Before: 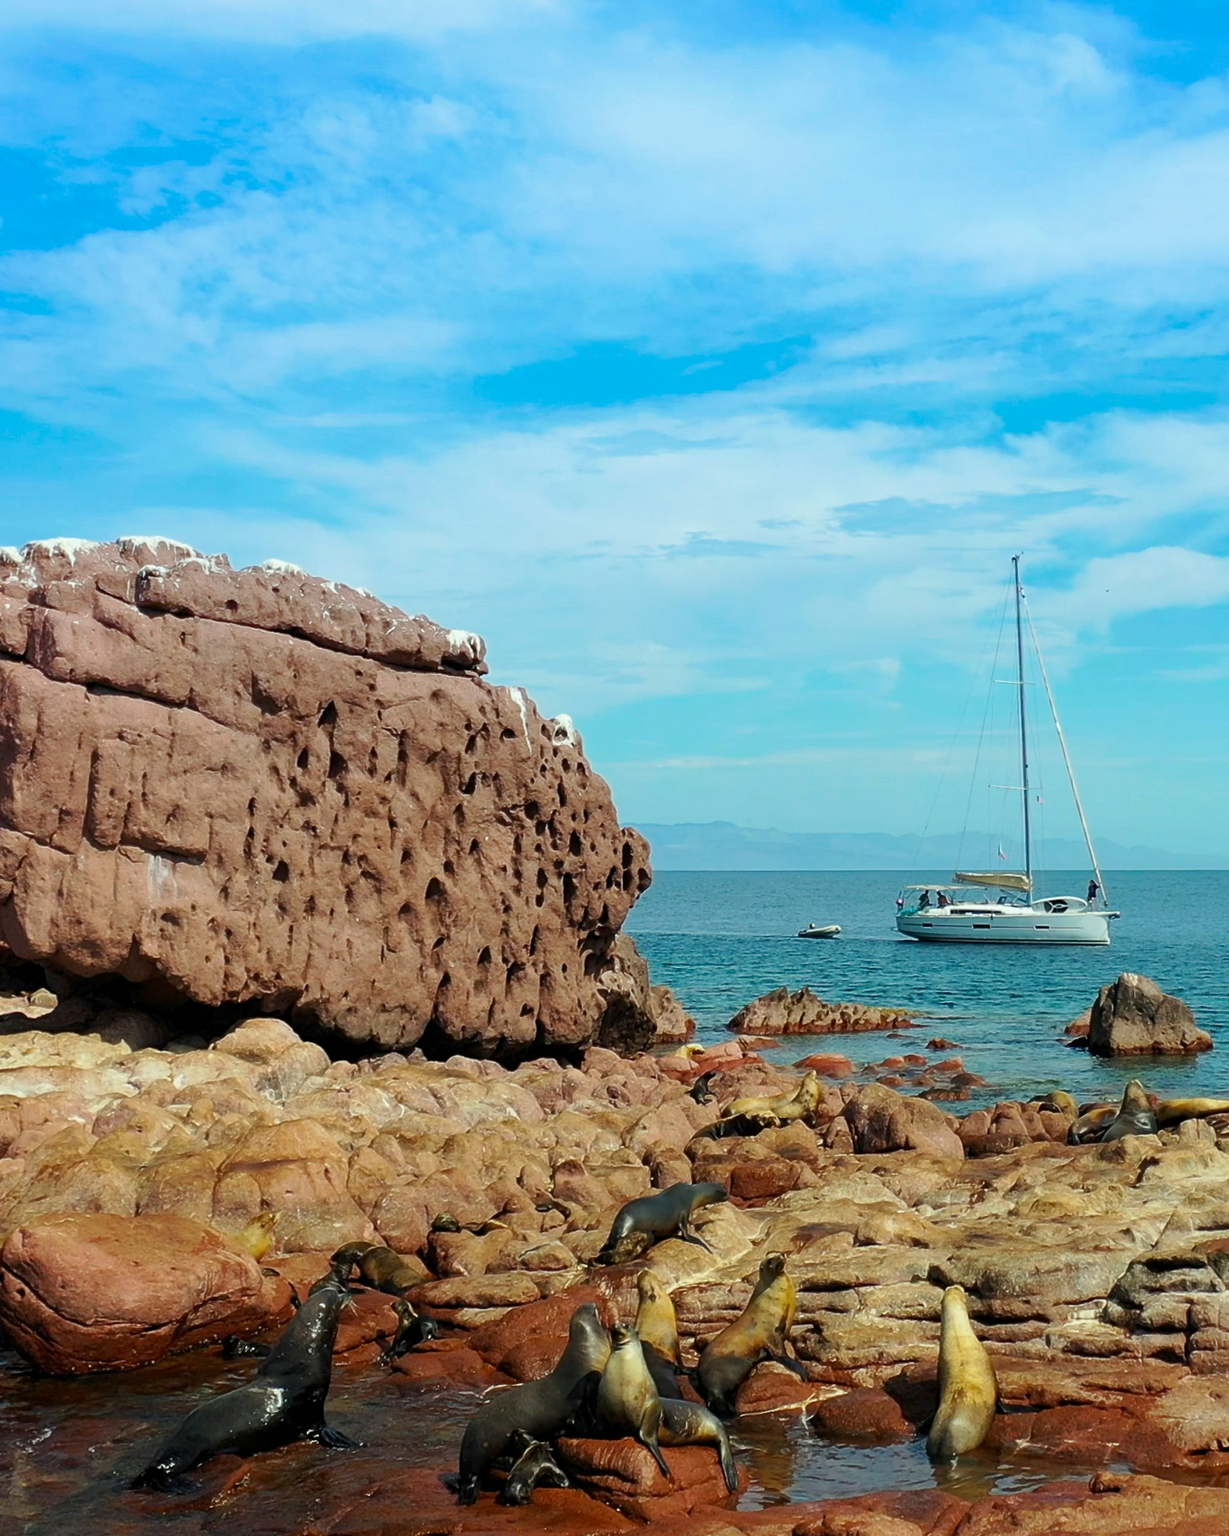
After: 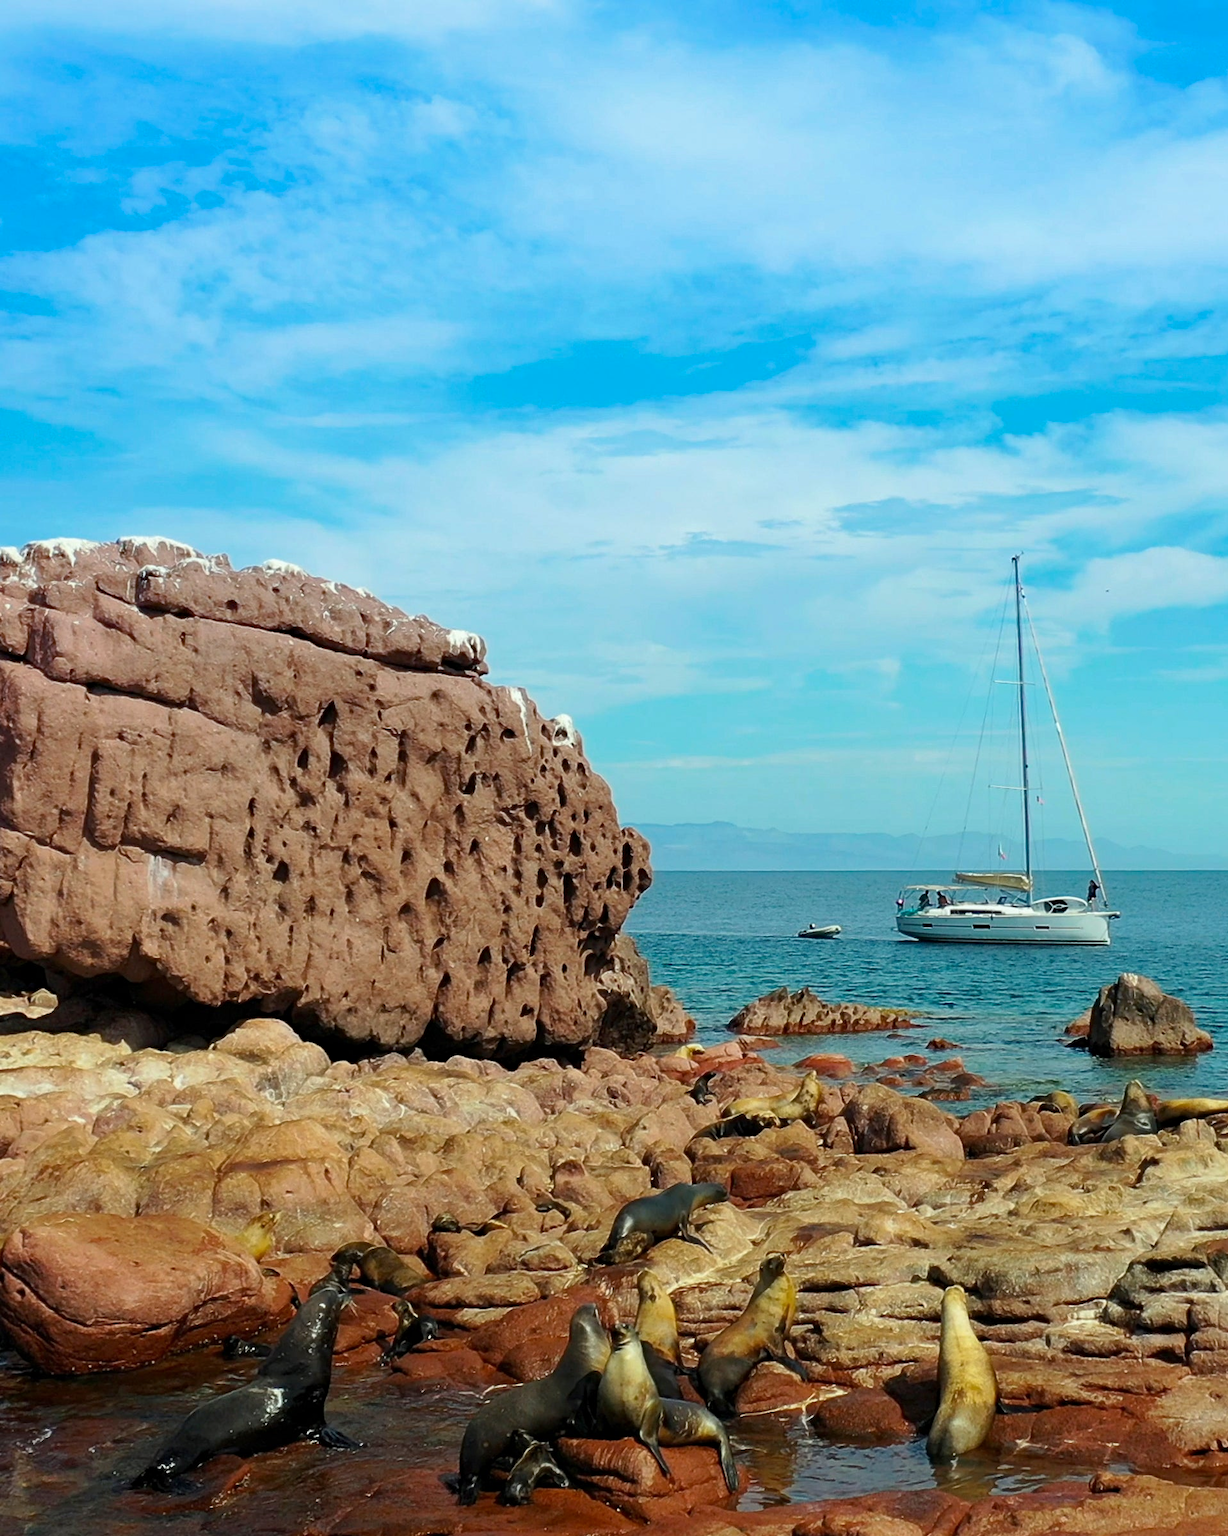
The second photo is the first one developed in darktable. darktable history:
haze removal: strength 0.1, compatibility mode true, adaptive false
